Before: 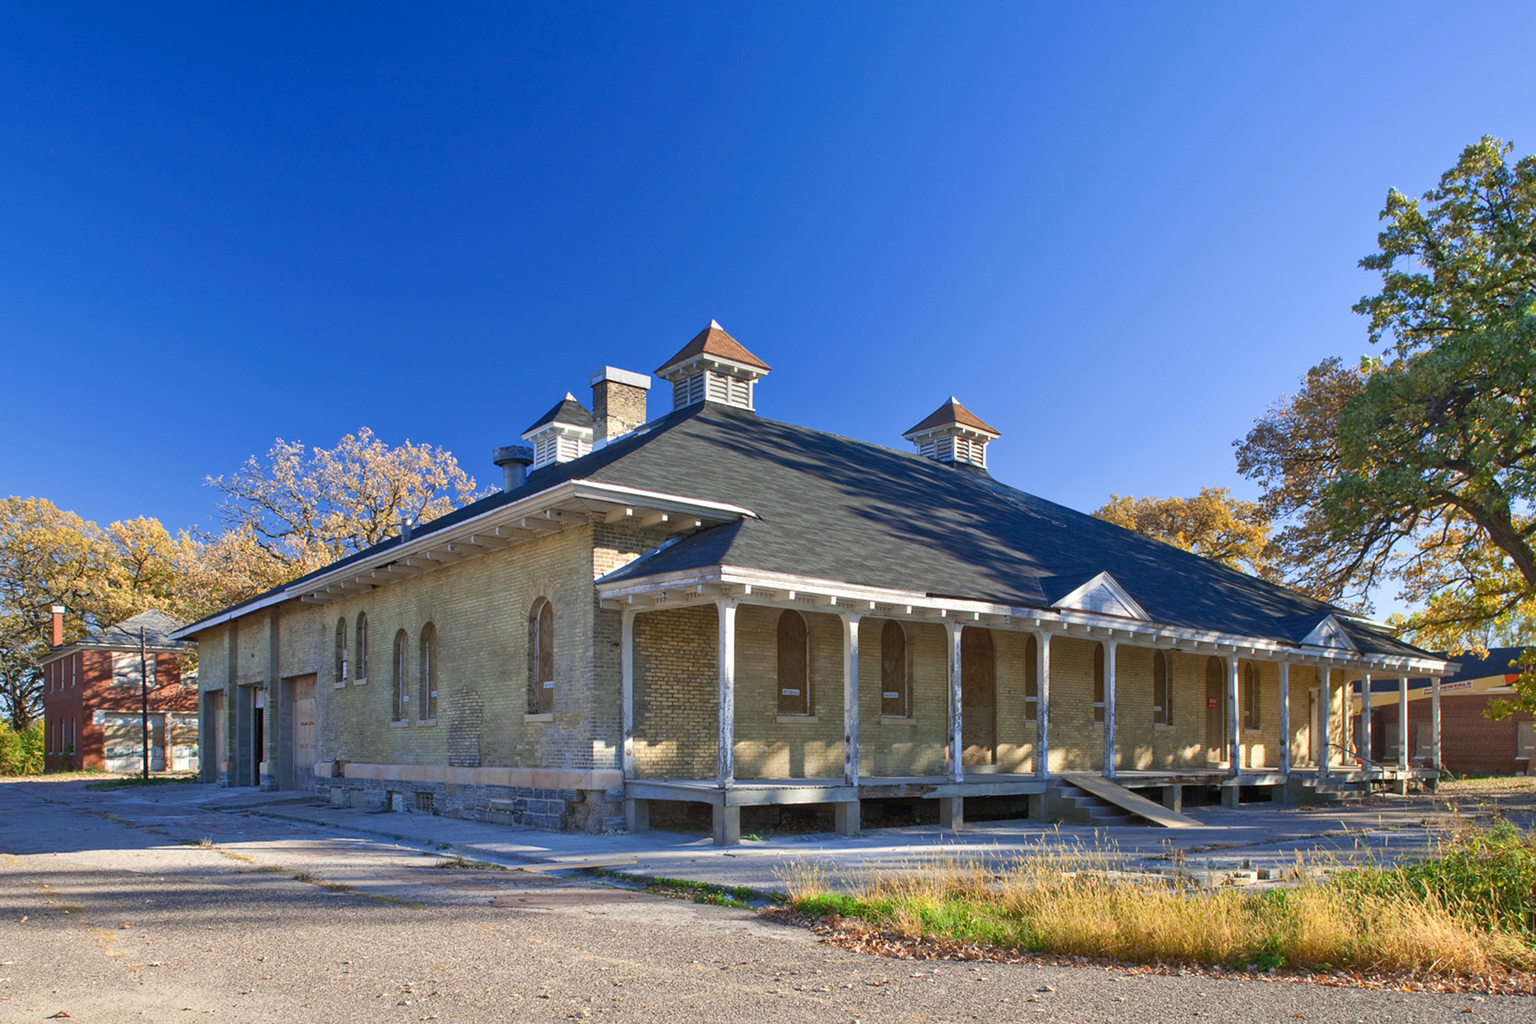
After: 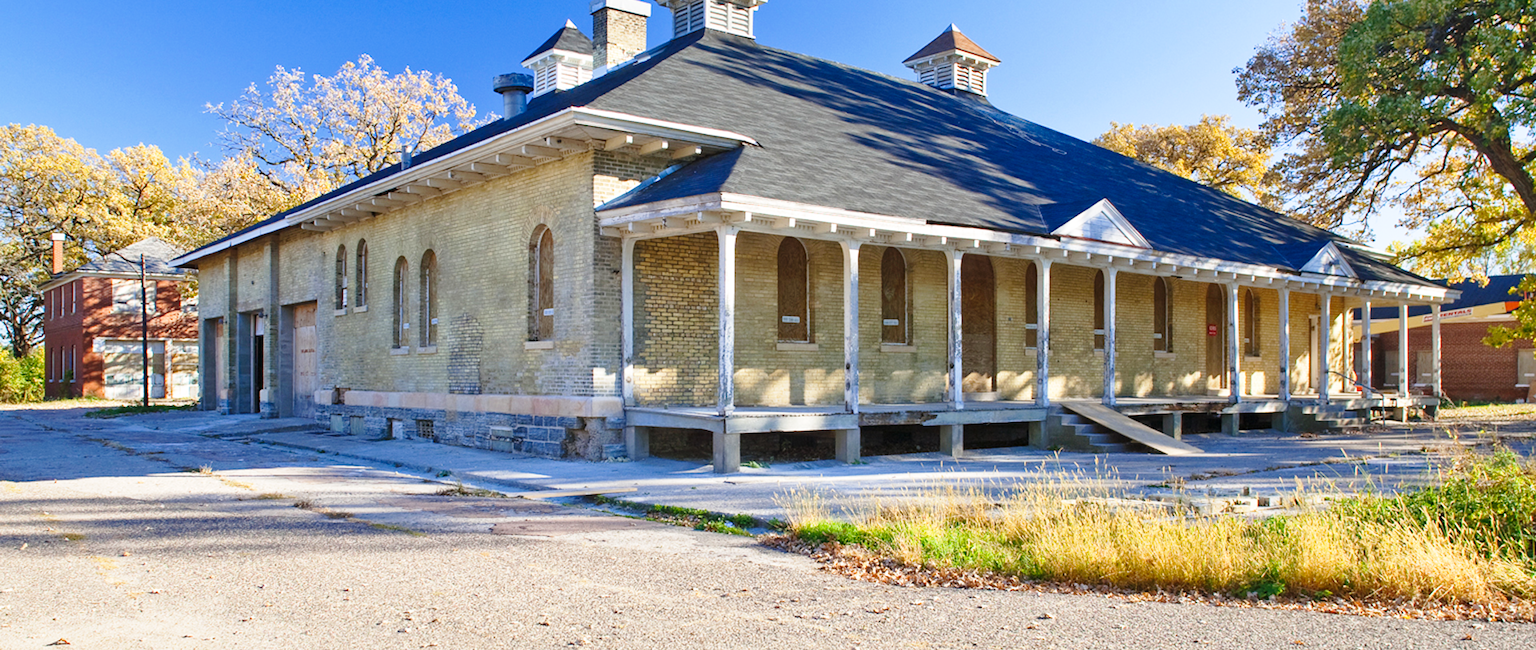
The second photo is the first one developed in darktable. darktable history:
crop and rotate: top 36.435%
color contrast: green-magenta contrast 0.96
base curve: curves: ch0 [(0, 0) (0.028, 0.03) (0.121, 0.232) (0.46, 0.748) (0.859, 0.968) (1, 1)], preserve colors none
